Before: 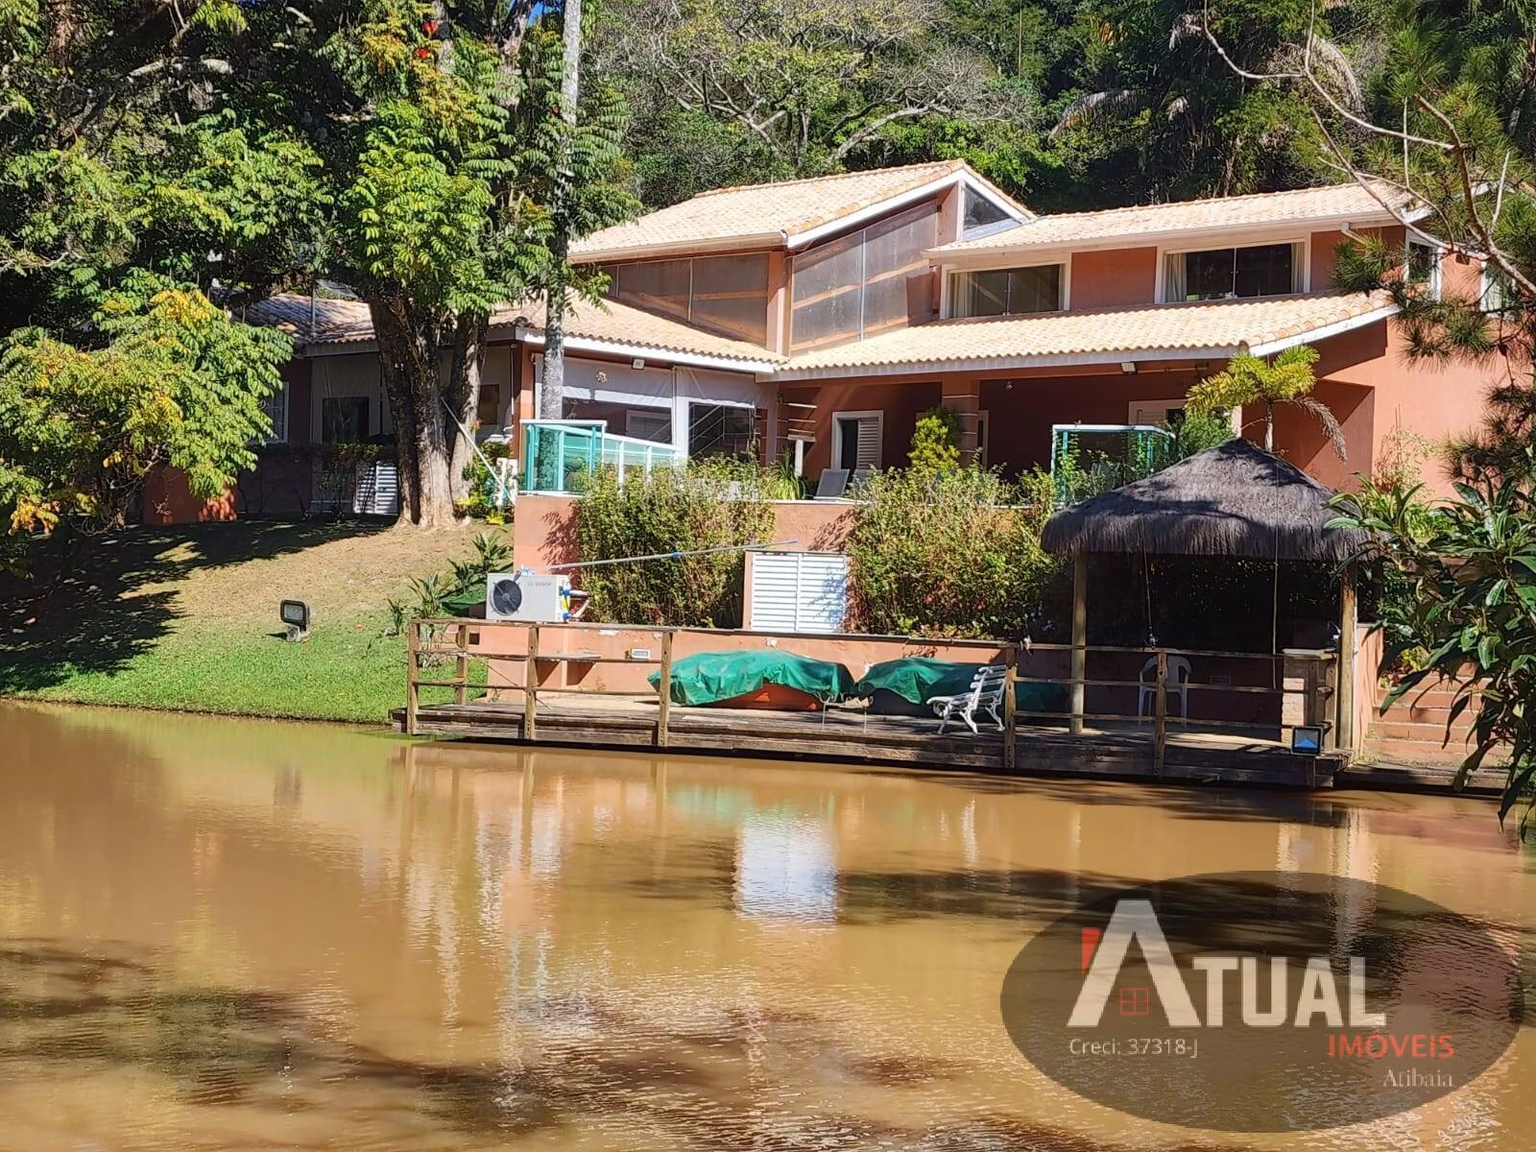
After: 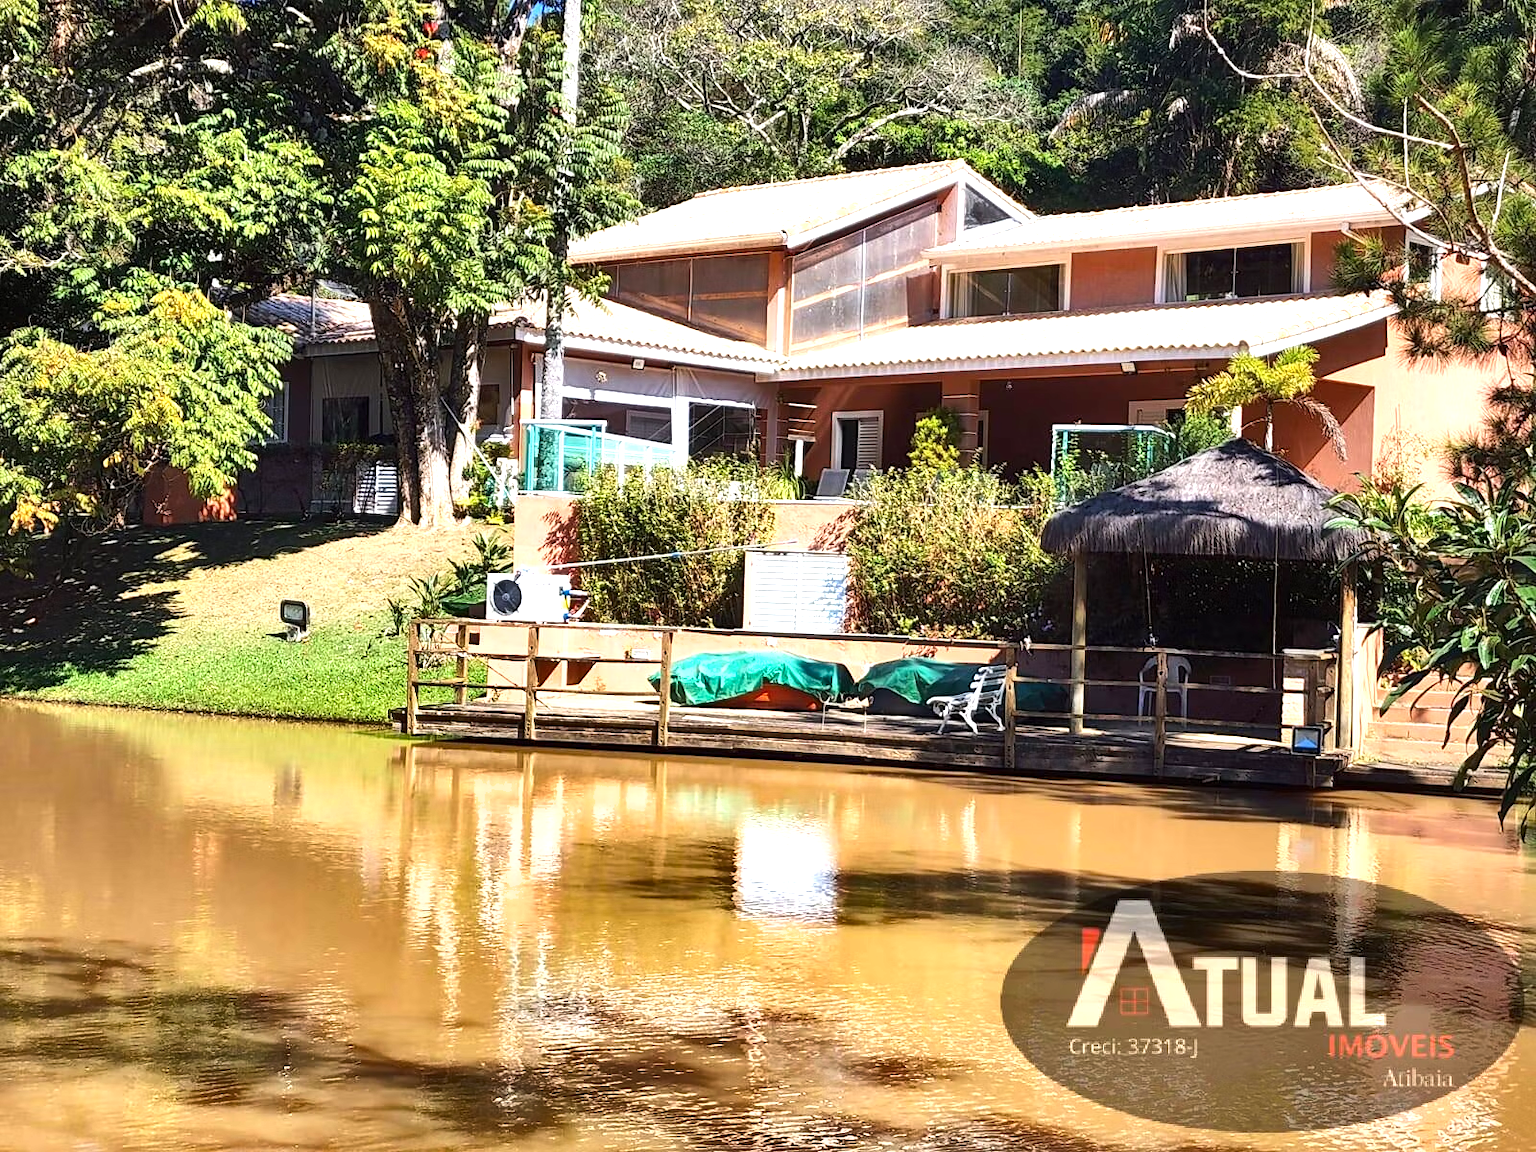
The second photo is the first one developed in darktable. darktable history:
shadows and highlights: shadows 59.82, highlights -60.13, soften with gaussian
tone equalizer: -8 EV -0.454 EV, -7 EV -0.415 EV, -6 EV -0.318 EV, -5 EV -0.219 EV, -3 EV 0.238 EV, -2 EV 0.356 EV, -1 EV 0.373 EV, +0 EV 0.41 EV, edges refinement/feathering 500, mask exposure compensation -1.57 EV, preserve details no
exposure: black level correction 0.002, exposure 0.674 EV, compensate highlight preservation false
